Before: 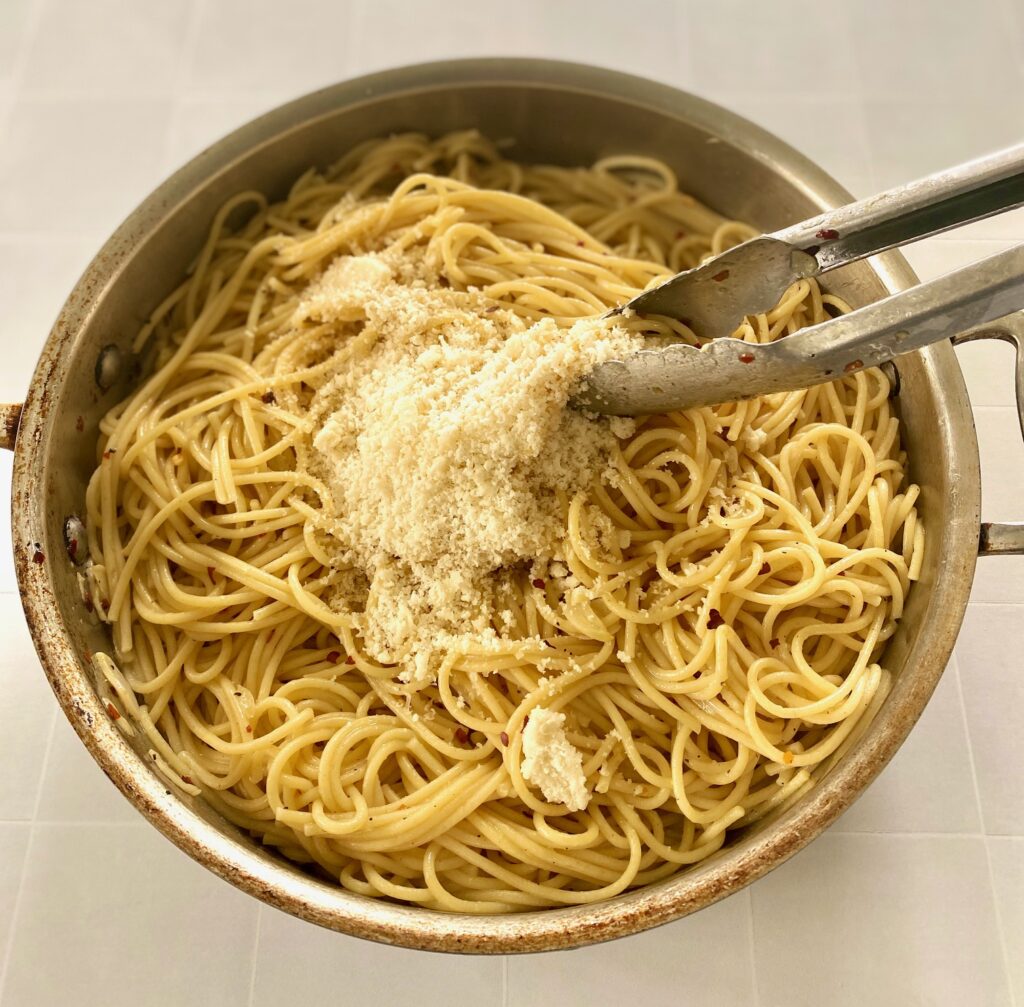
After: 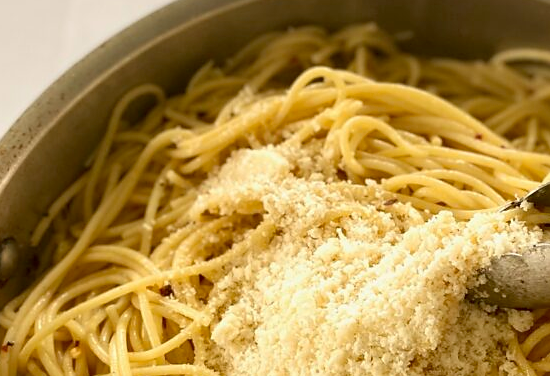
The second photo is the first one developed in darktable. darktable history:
contrast brightness saturation: contrast 0.083, saturation 0.017
sharpen: radius 1.479, amount 0.402, threshold 1.695
crop: left 10.04%, top 10.651%, right 36.171%, bottom 51.935%
